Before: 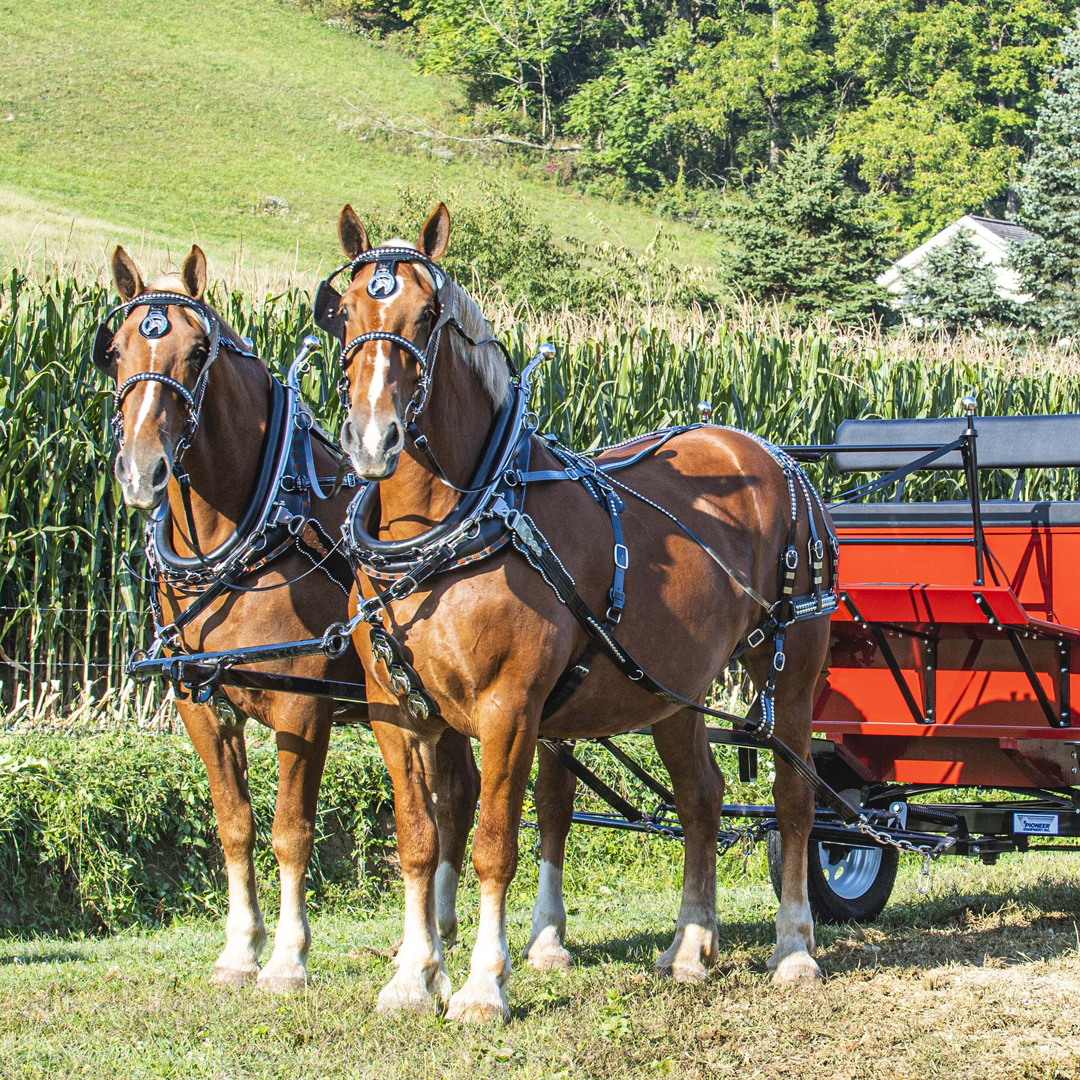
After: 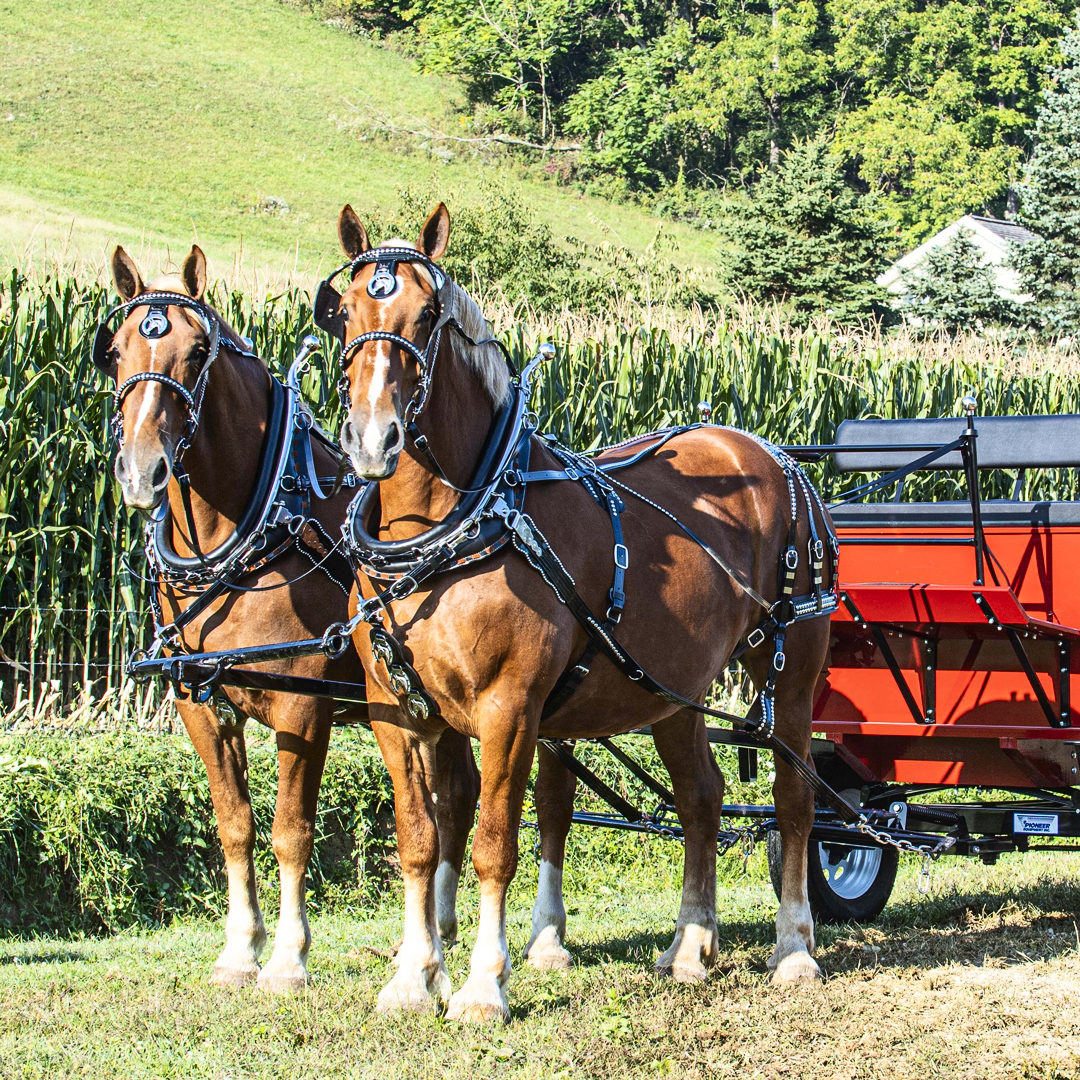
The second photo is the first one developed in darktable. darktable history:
contrast brightness saturation: contrast 0.216
color balance rgb: perceptual saturation grading › global saturation 0.291%, global vibrance 3.523%
